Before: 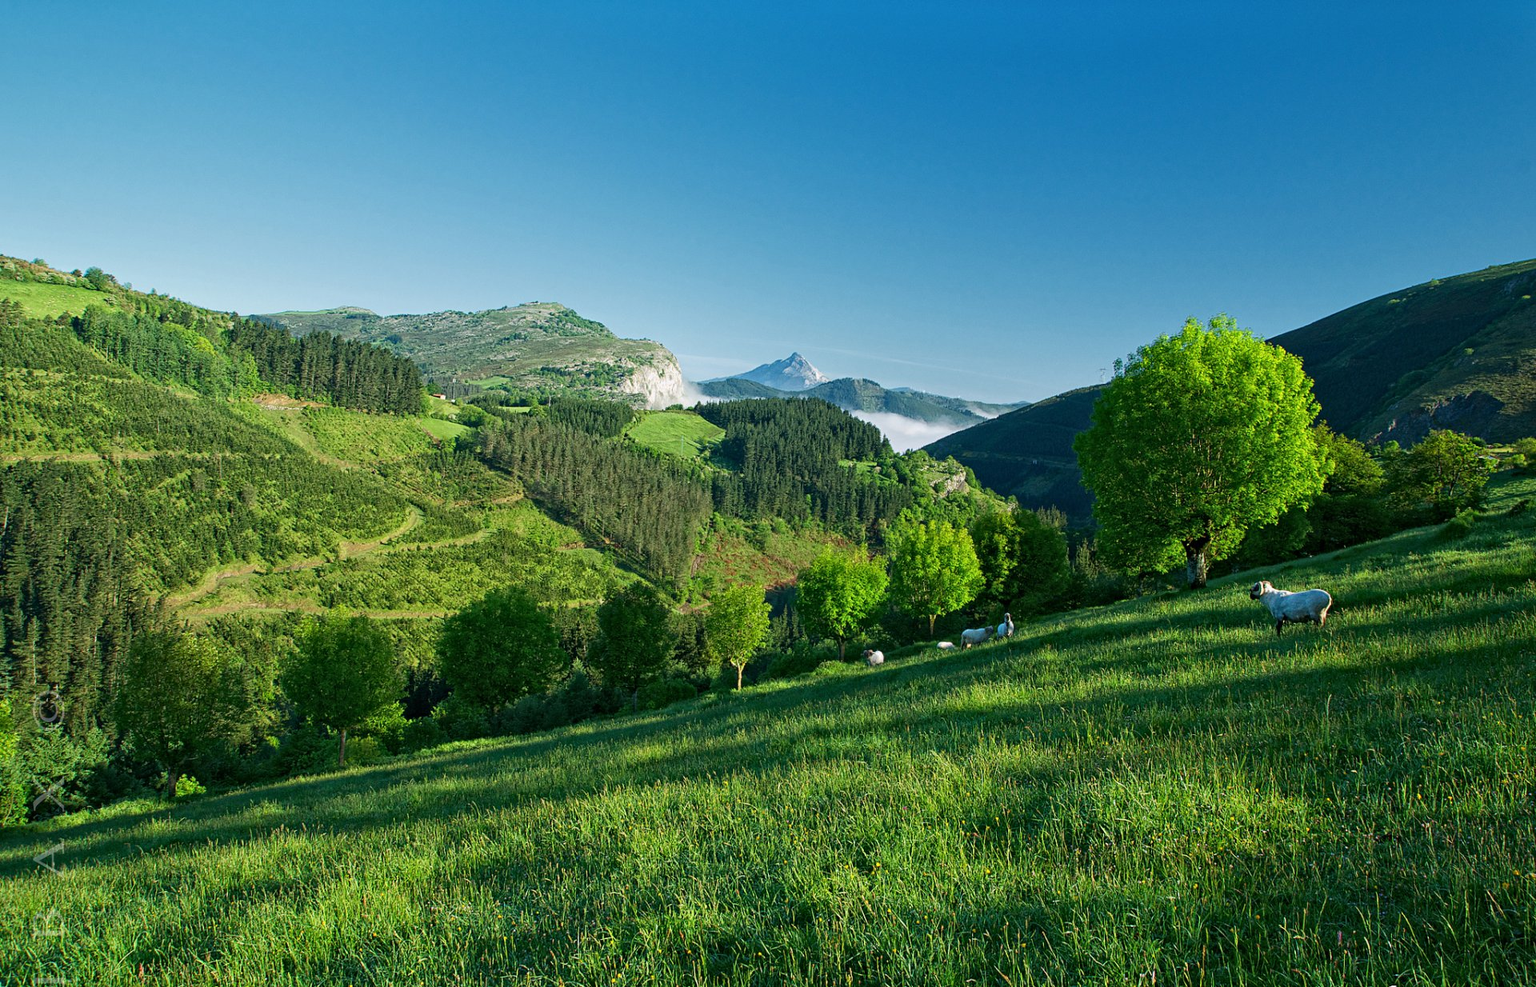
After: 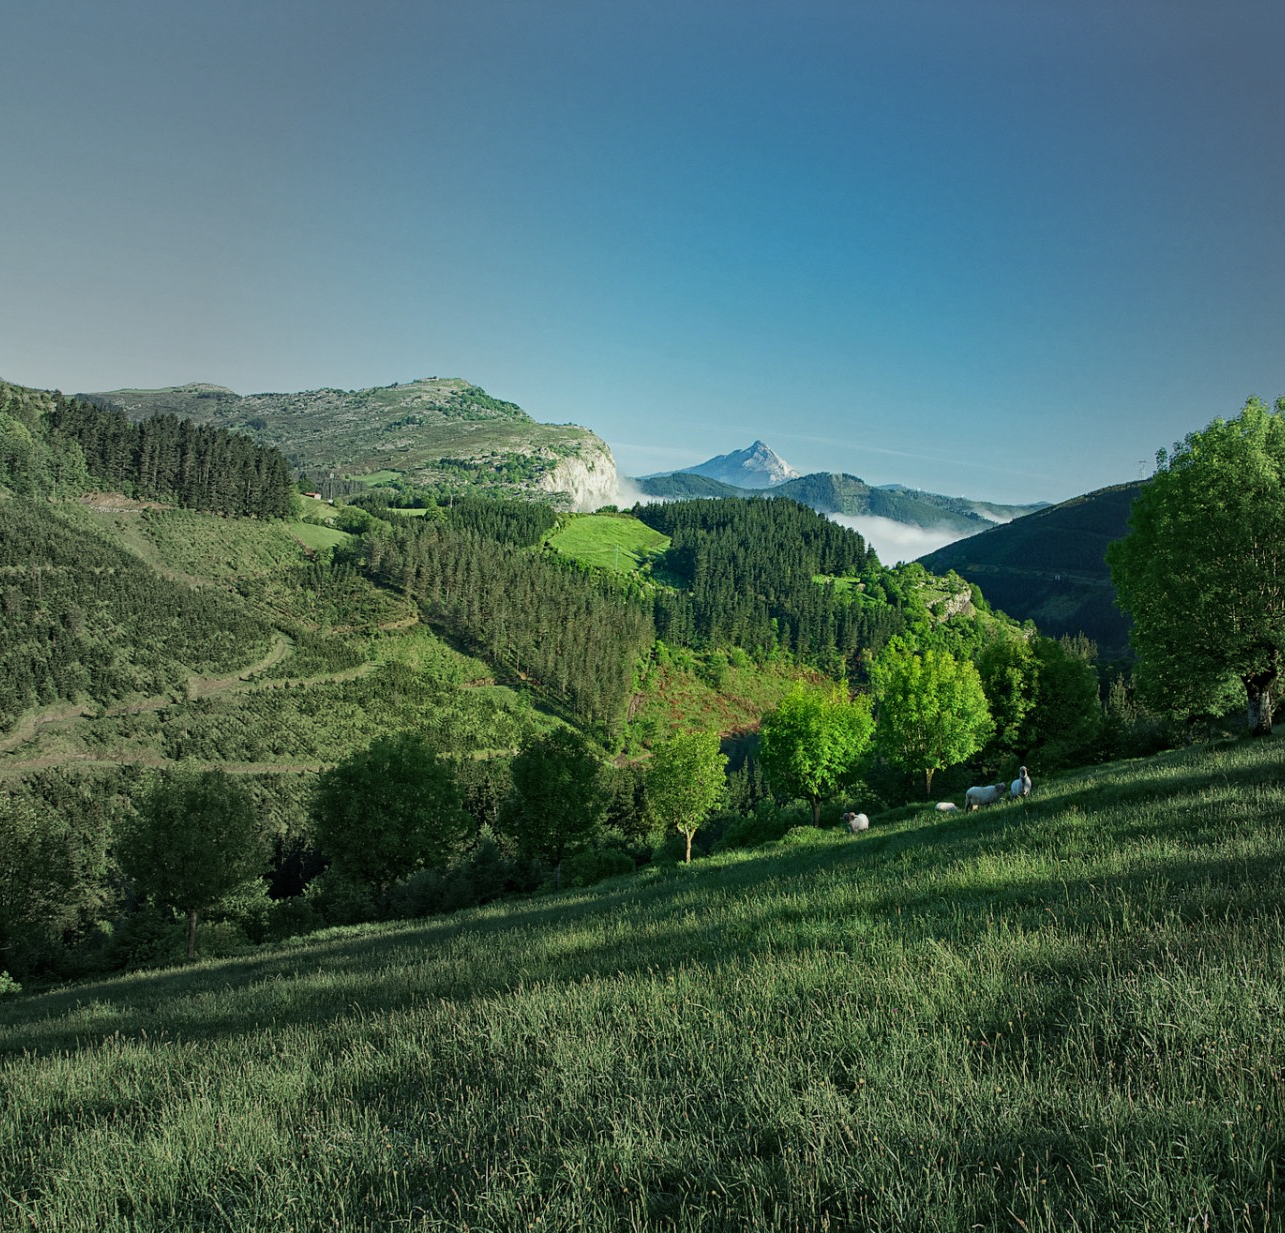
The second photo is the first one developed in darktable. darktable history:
crop and rotate: left 12.341%, right 20.73%
color correction: highlights a* -4.77, highlights b* 5.05, saturation 0.972
exposure: exposure -0.149 EV, compensate exposure bias true, compensate highlight preservation false
vignetting: fall-off start 32.94%, fall-off radius 64.85%, brightness -0.266, center (0.217, -0.242), width/height ratio 0.957
